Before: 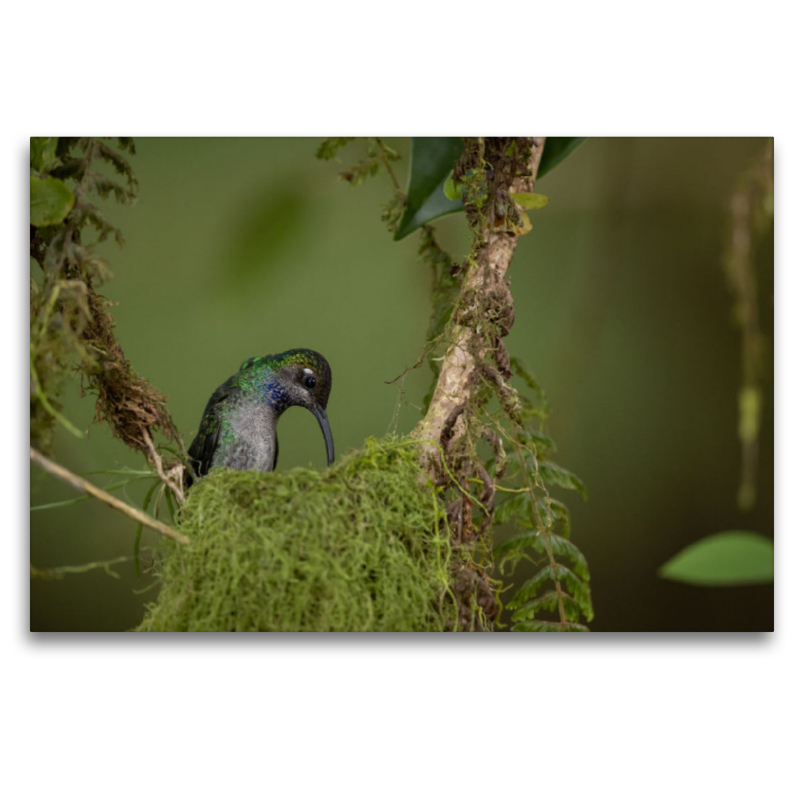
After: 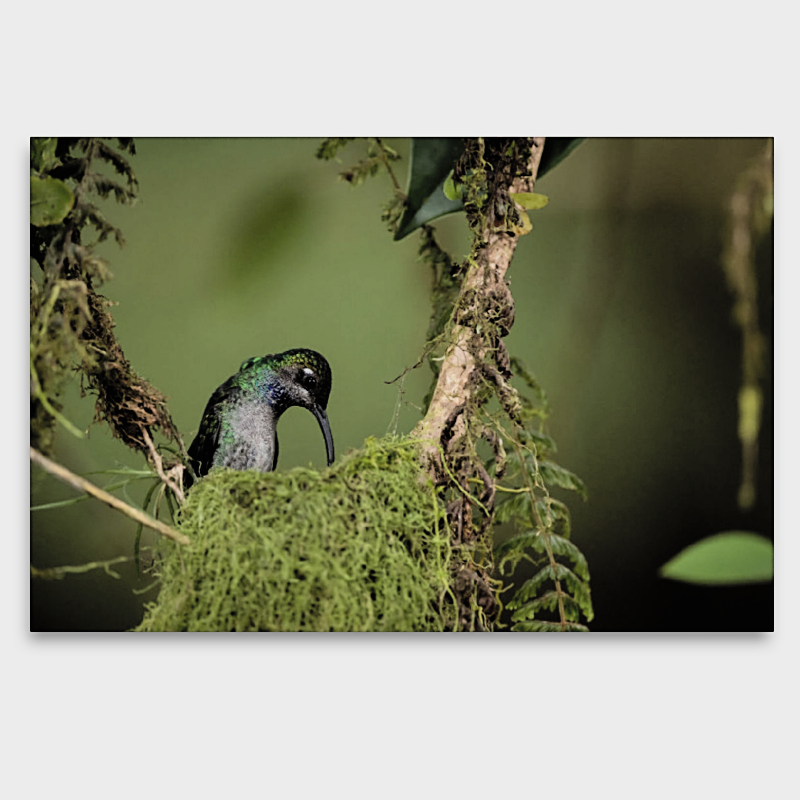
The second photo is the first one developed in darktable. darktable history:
filmic rgb: black relative exposure -5.09 EV, white relative exposure 3.96 EV, threshold 5.98 EV, hardness 2.9, contrast 1.386, highlights saturation mix -18.92%, enable highlight reconstruction true
sharpen: on, module defaults
contrast brightness saturation: brightness 0.153
